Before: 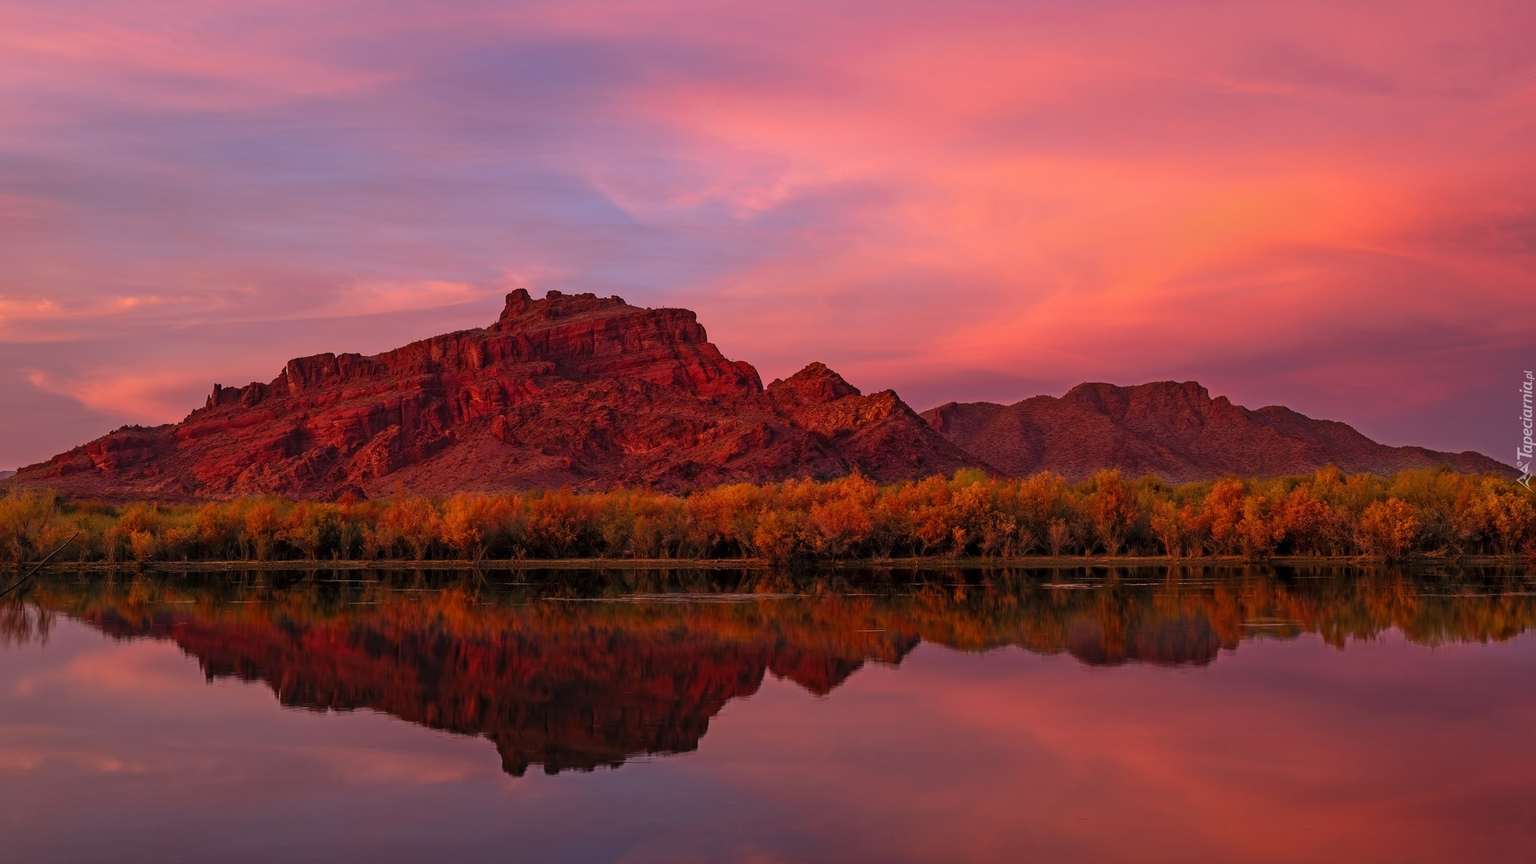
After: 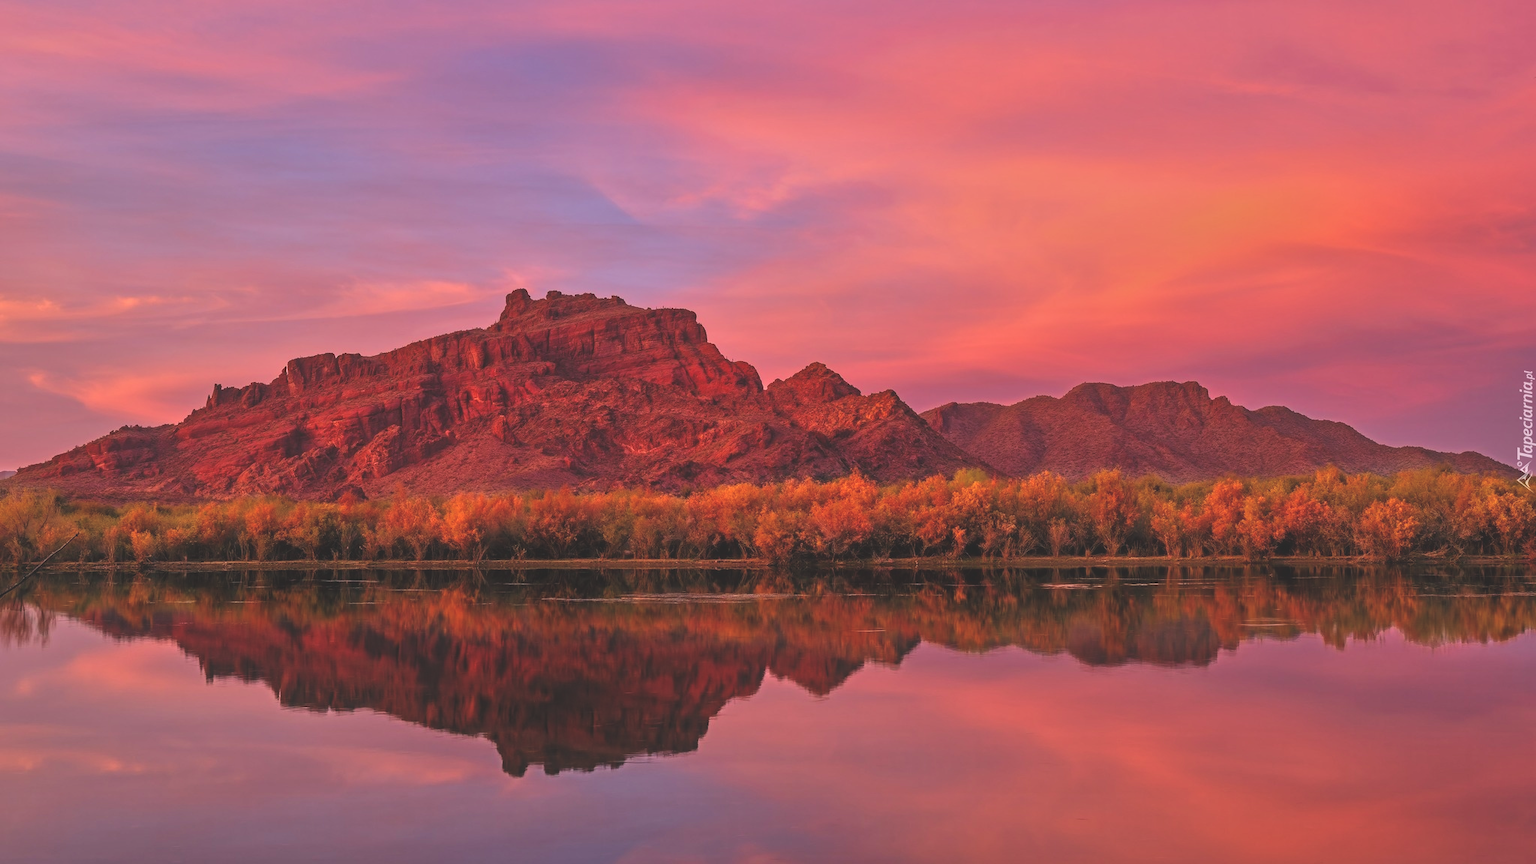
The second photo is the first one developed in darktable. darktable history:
exposure: black level correction -0.015, exposure -0.5 EV, compensate highlight preservation false
tone equalizer: -7 EV 0.15 EV, -6 EV 0.6 EV, -5 EV 1.15 EV, -4 EV 1.33 EV, -3 EV 1.15 EV, -2 EV 0.6 EV, -1 EV 0.15 EV, mask exposure compensation -0.5 EV
velvia: strength 17%
